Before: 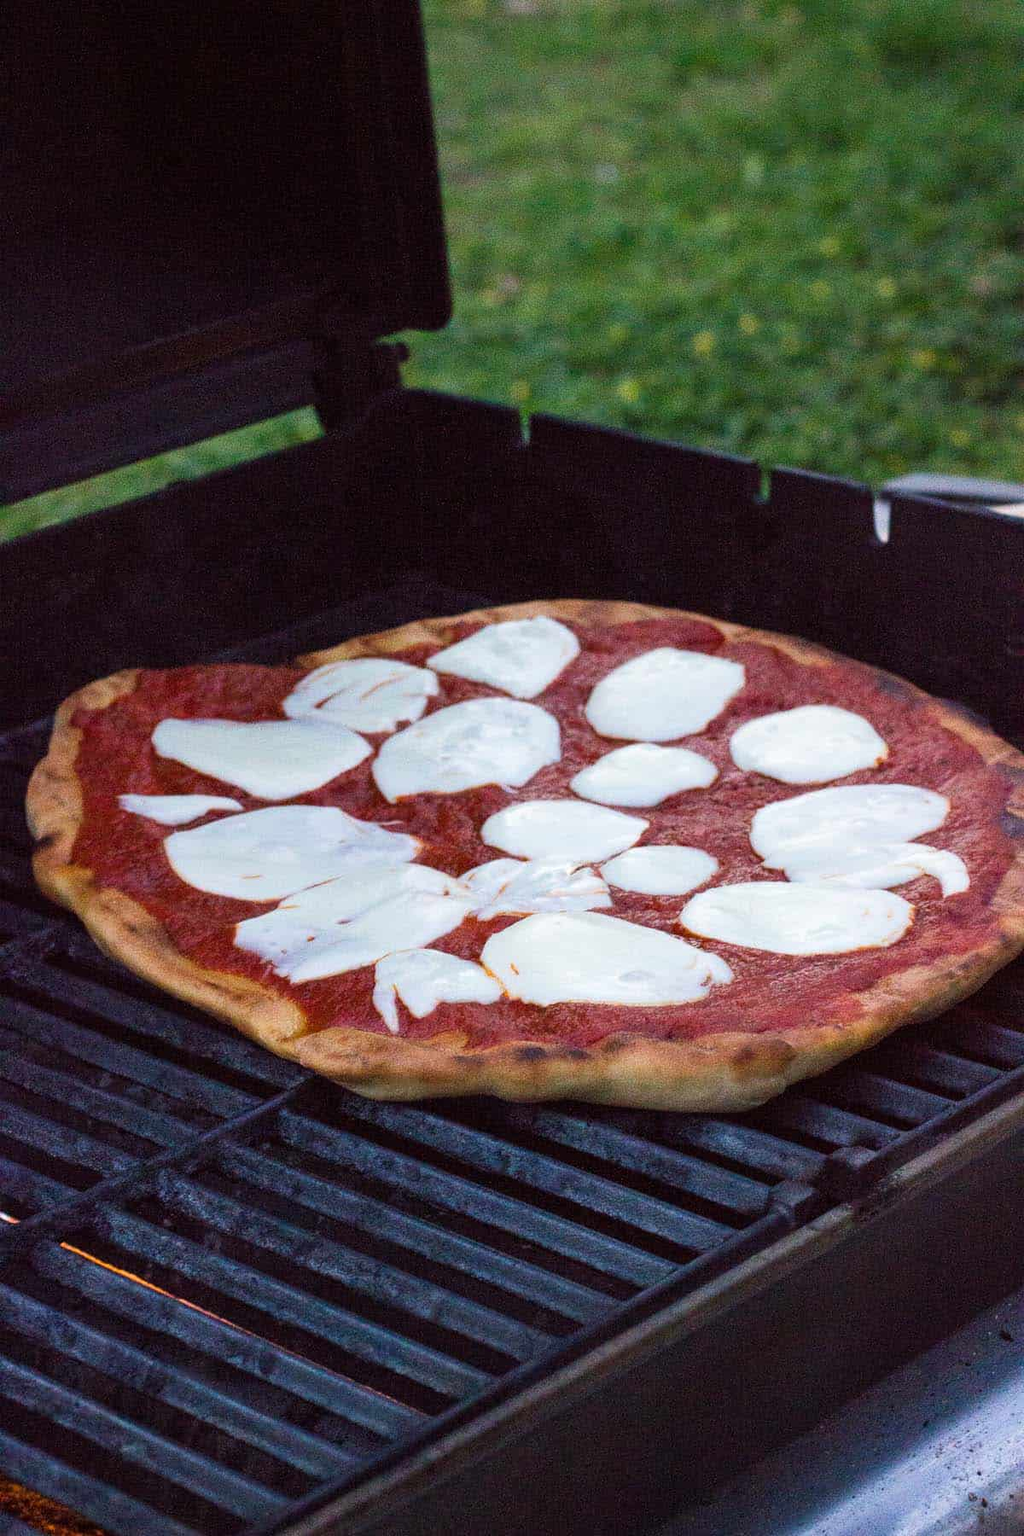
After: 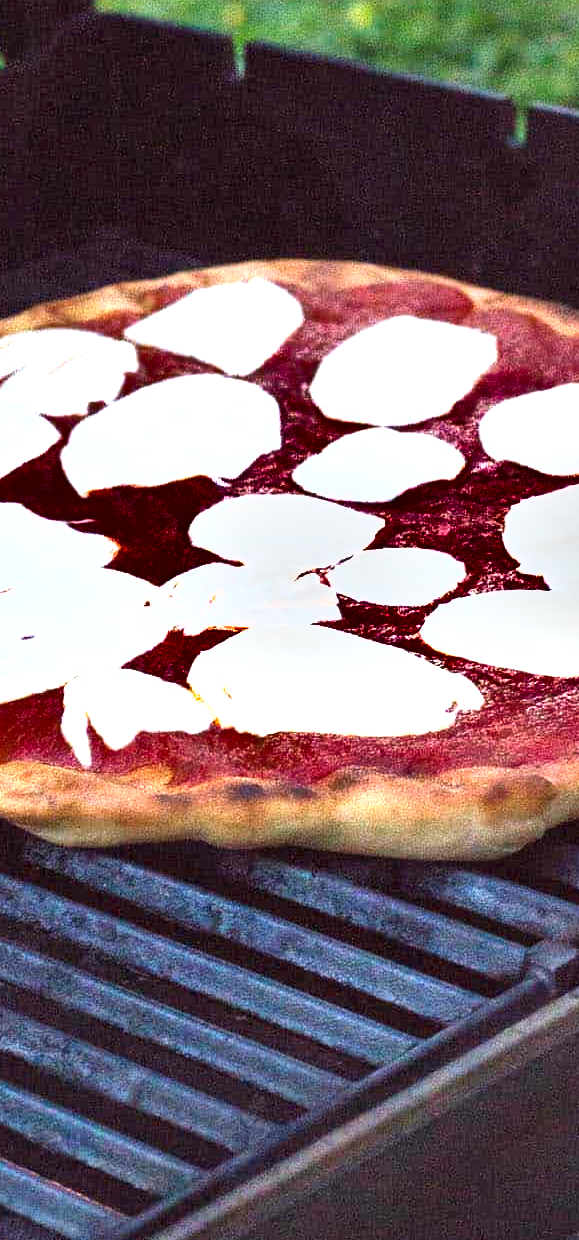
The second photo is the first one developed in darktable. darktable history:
crop: left 31.348%, top 24.617%, right 20.369%, bottom 6.458%
shadows and highlights: shadows 30.65, highlights -63.08, soften with gaussian
exposure: black level correction 0, exposure 1.295 EV, compensate highlight preservation false
